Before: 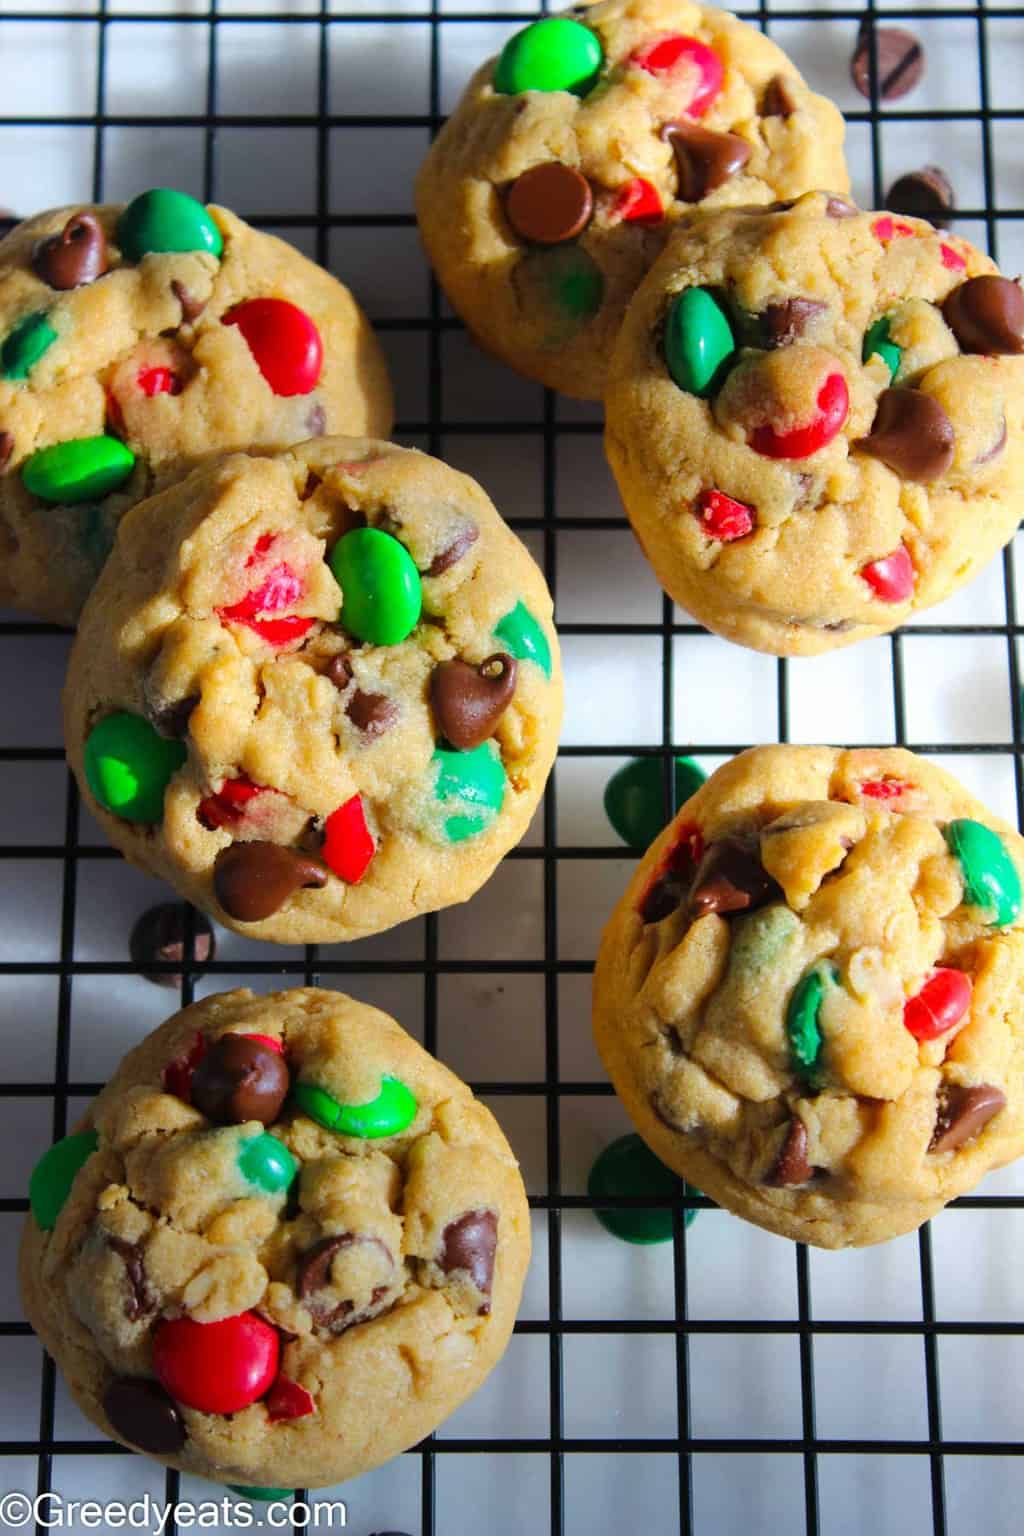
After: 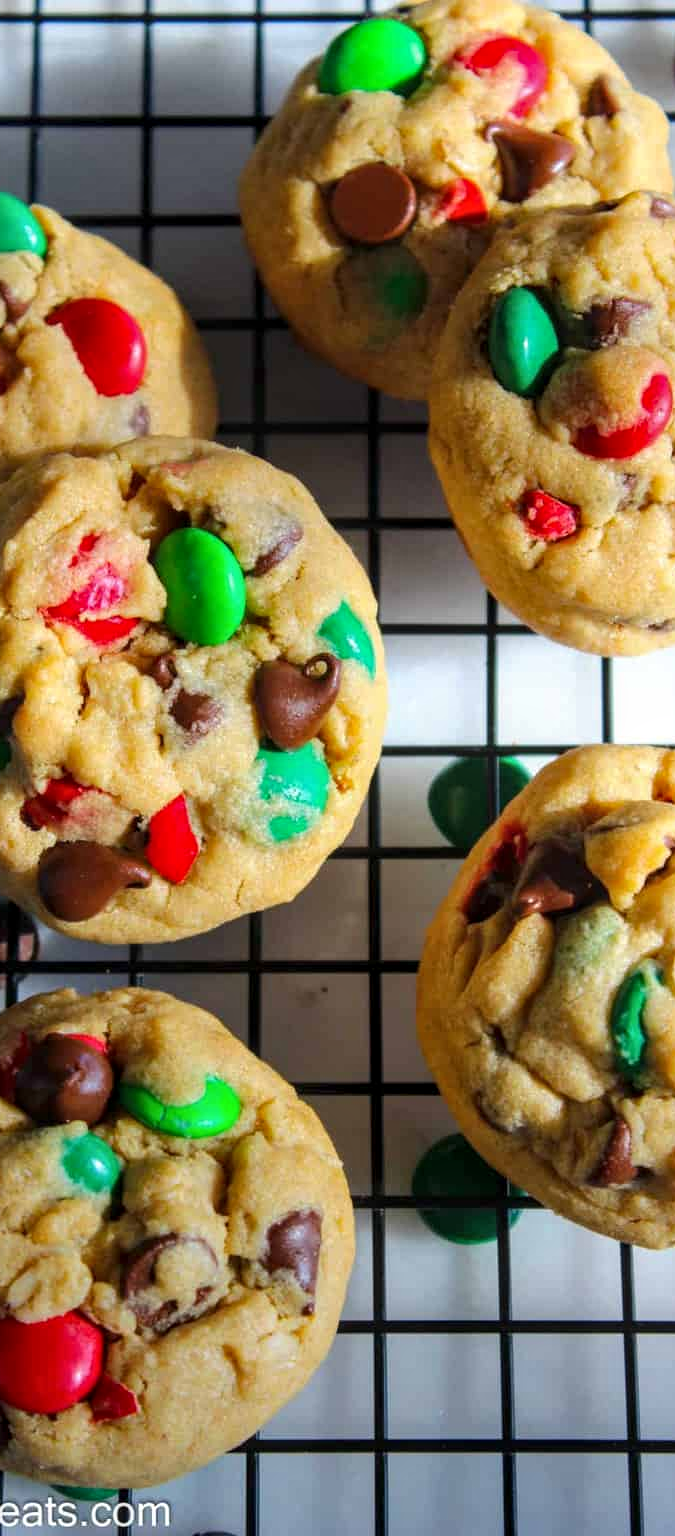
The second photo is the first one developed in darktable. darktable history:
crop: left 17.224%, right 16.857%
local contrast: on, module defaults
